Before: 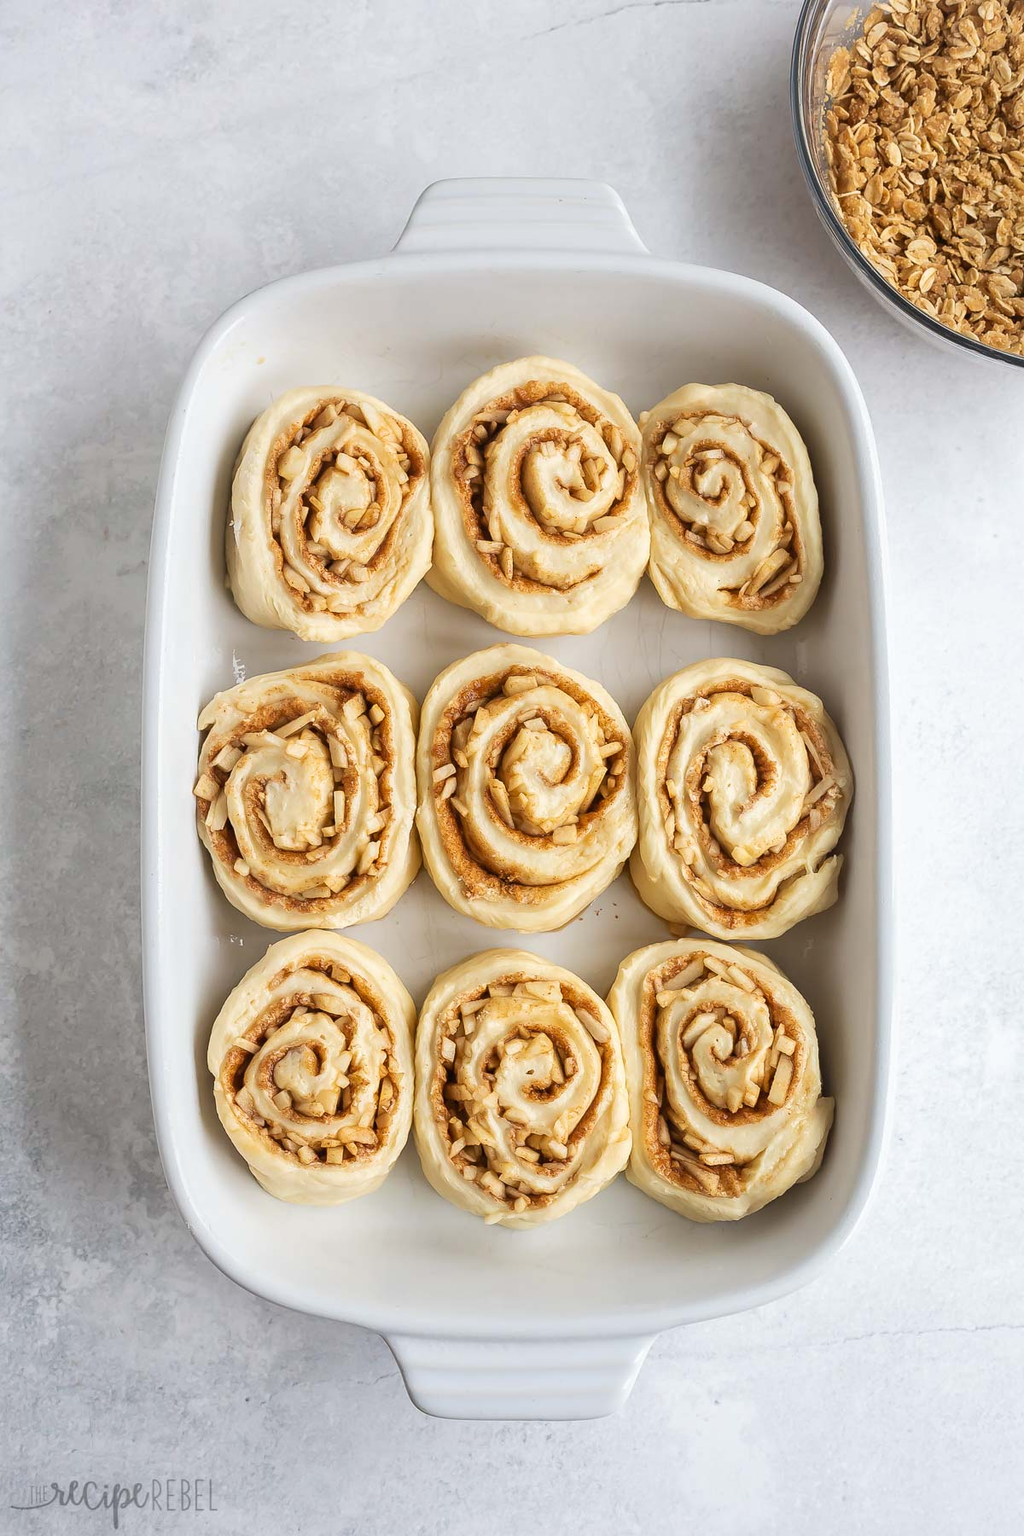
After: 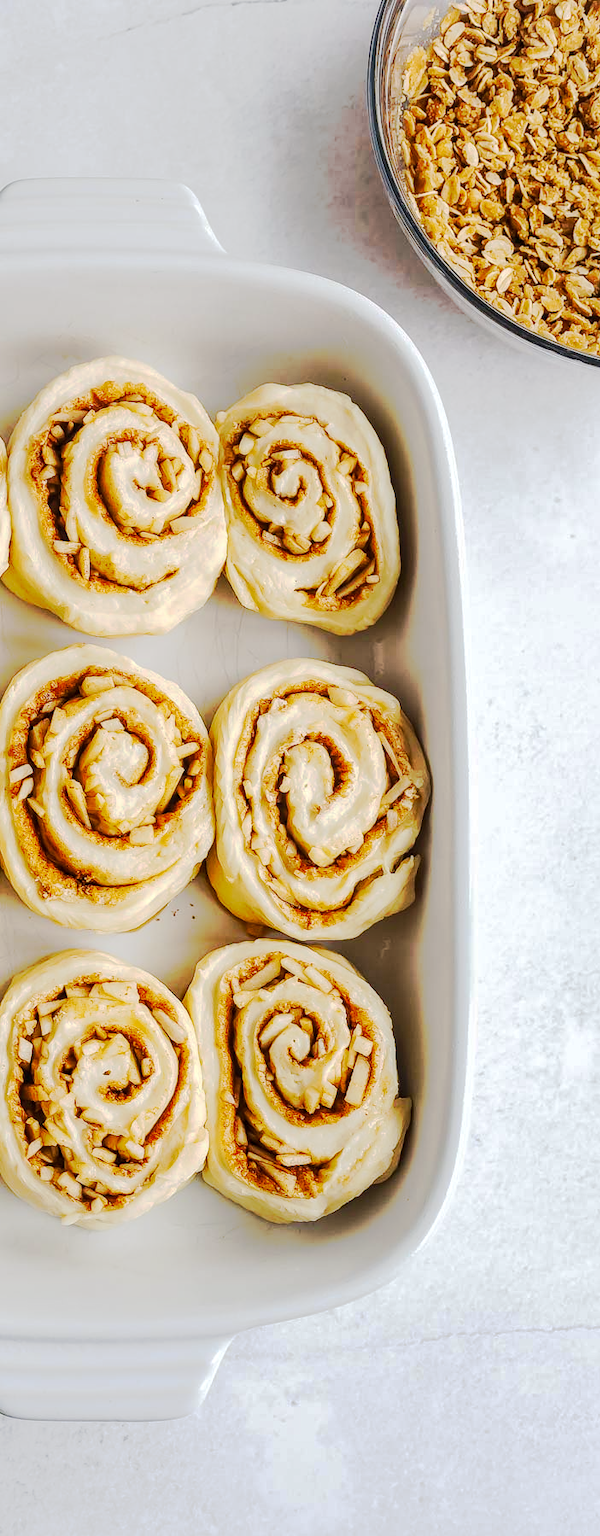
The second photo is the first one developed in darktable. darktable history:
base curve: curves: ch0 [(0, 0) (0.297, 0.298) (1, 1)]
crop: left 41.378%
color balance rgb: perceptual saturation grading › global saturation 1.53%, perceptual saturation grading › highlights -2.017%, perceptual saturation grading › mid-tones 4.583%, perceptual saturation grading › shadows 7.16%, global vibrance 14.633%
local contrast: detail 130%
tone curve: curves: ch0 [(0, 0) (0.003, 0.015) (0.011, 0.019) (0.025, 0.025) (0.044, 0.039) (0.069, 0.053) (0.1, 0.076) (0.136, 0.107) (0.177, 0.143) (0.224, 0.19) (0.277, 0.253) (0.335, 0.32) (0.399, 0.412) (0.468, 0.524) (0.543, 0.668) (0.623, 0.717) (0.709, 0.769) (0.801, 0.82) (0.898, 0.865) (1, 1)], preserve colors none
